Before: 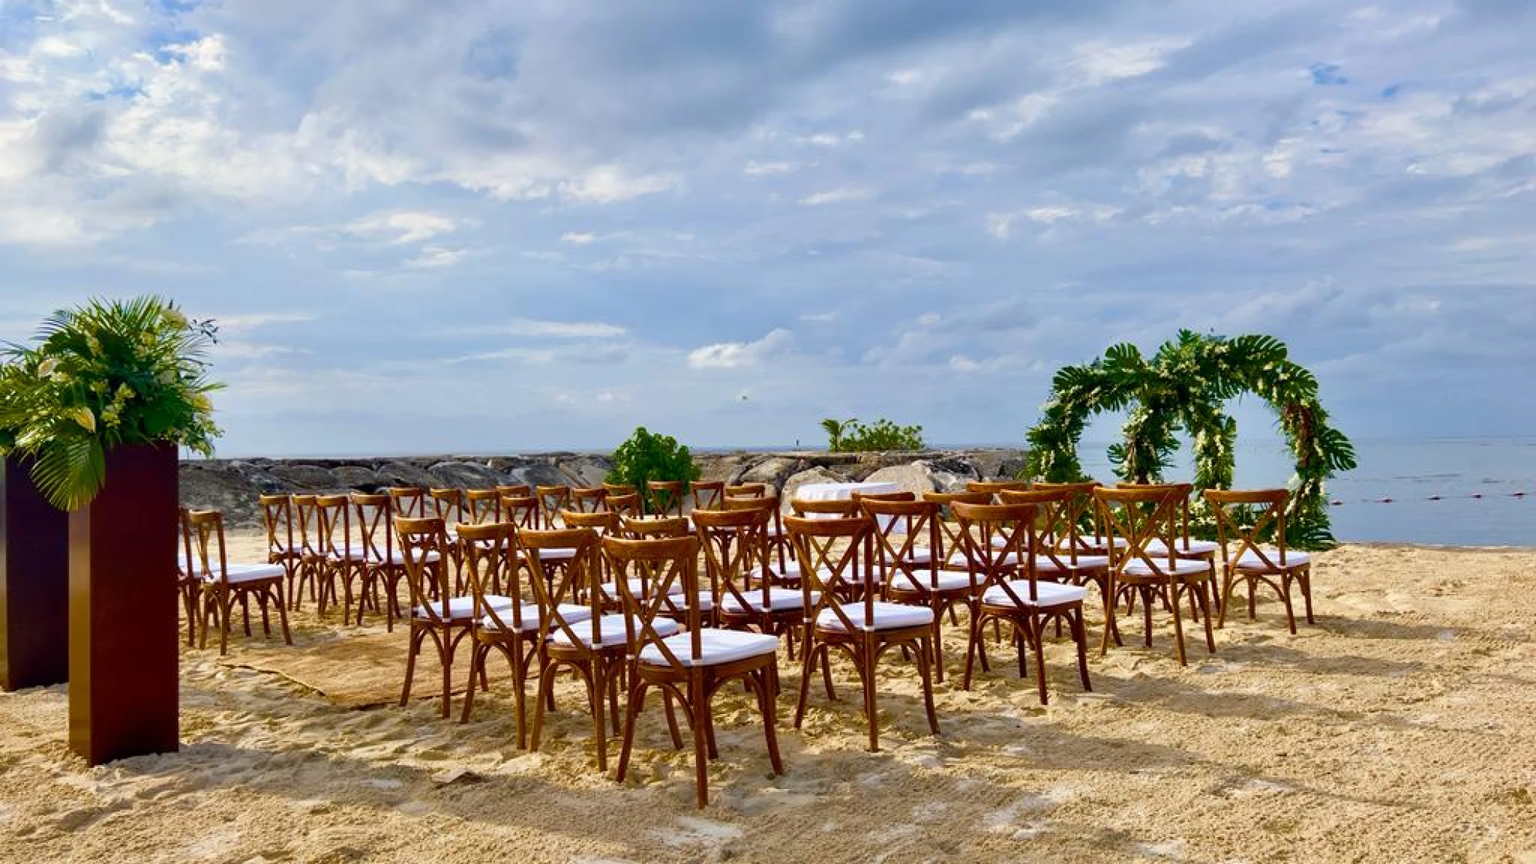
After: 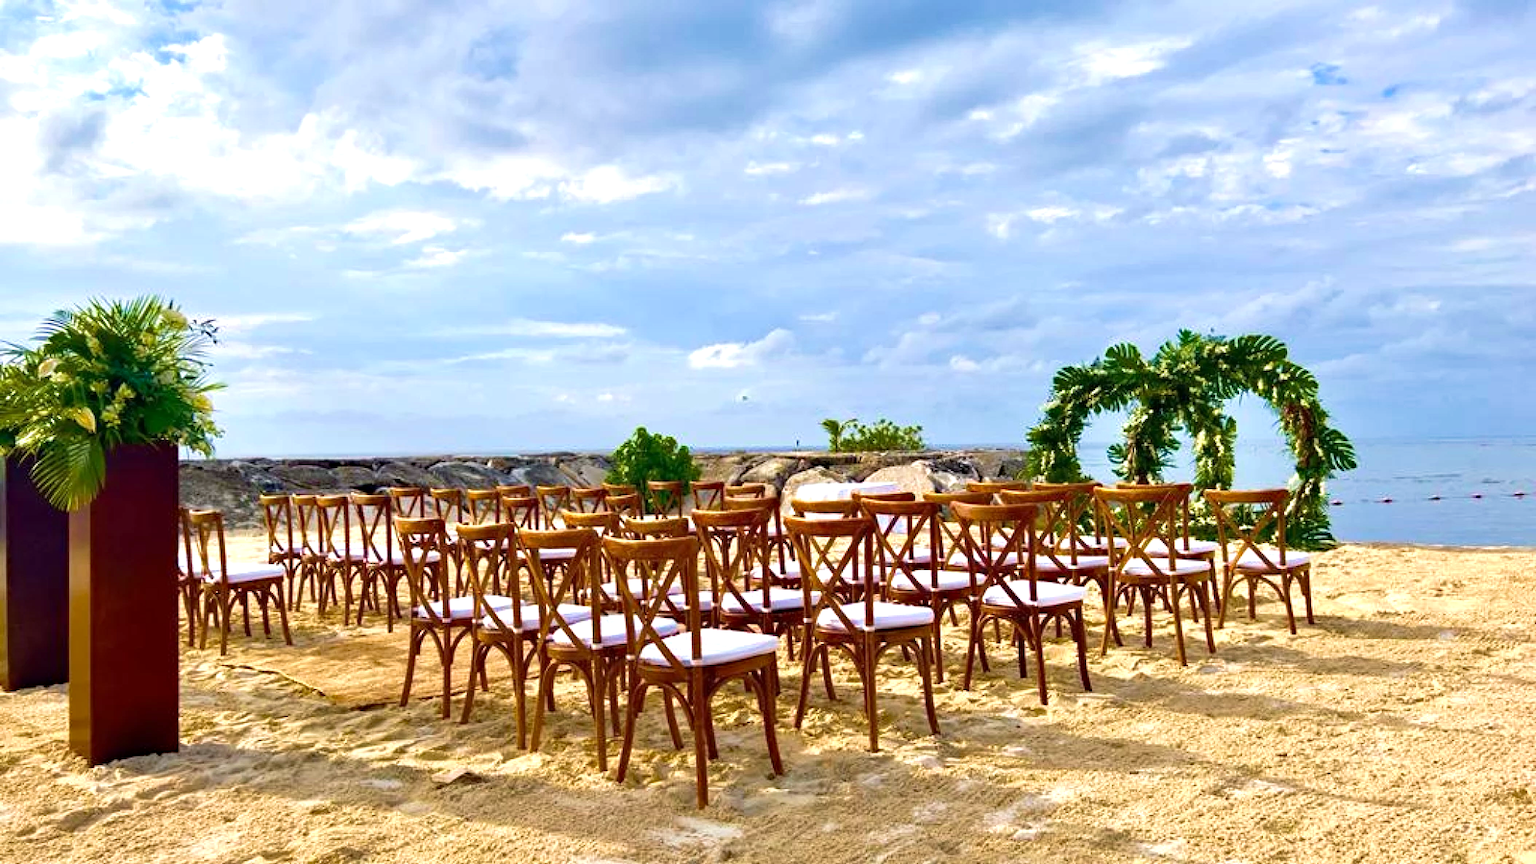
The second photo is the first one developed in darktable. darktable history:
exposure: exposure 0.658 EV, compensate highlight preservation false
velvia: on, module defaults
haze removal: compatibility mode true, adaptive false
